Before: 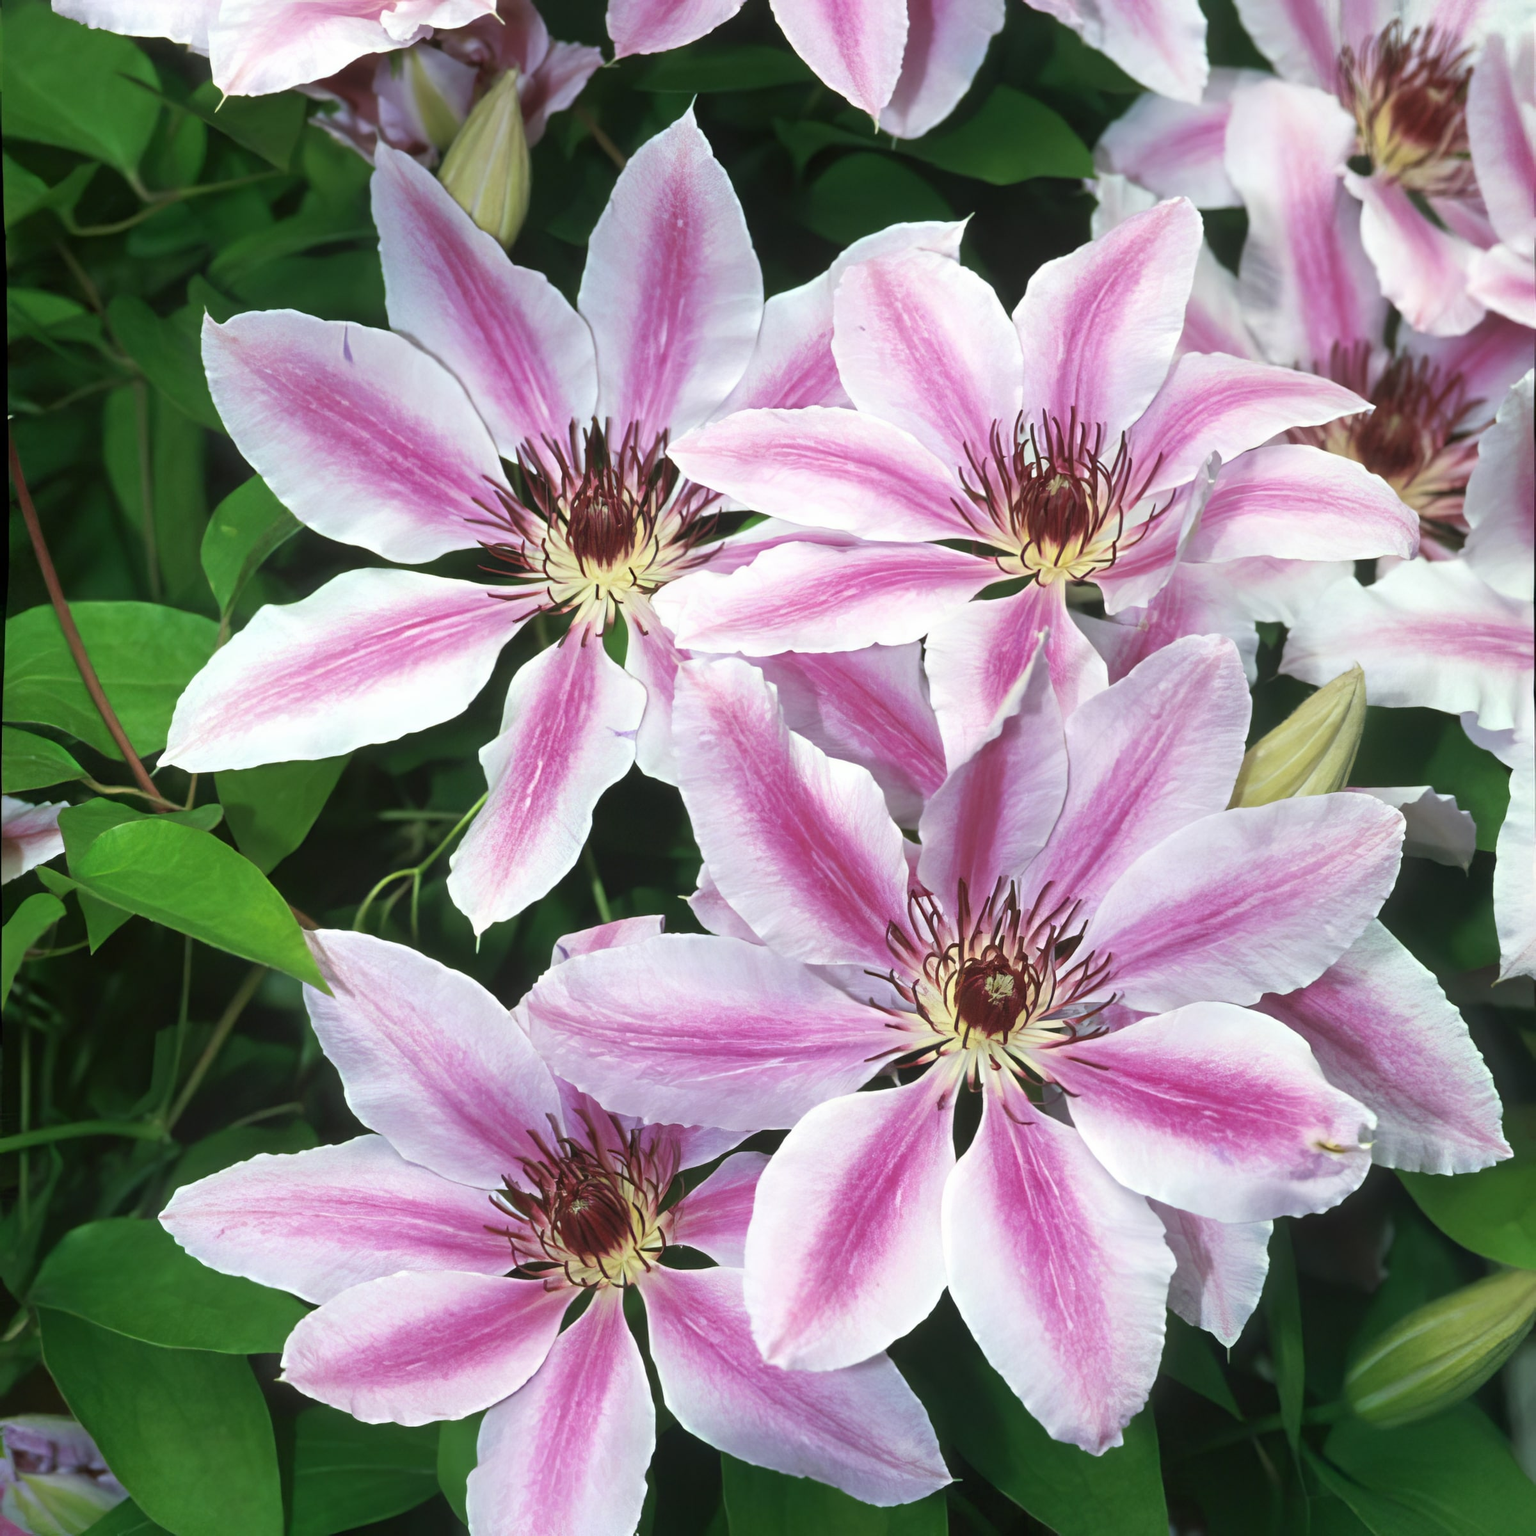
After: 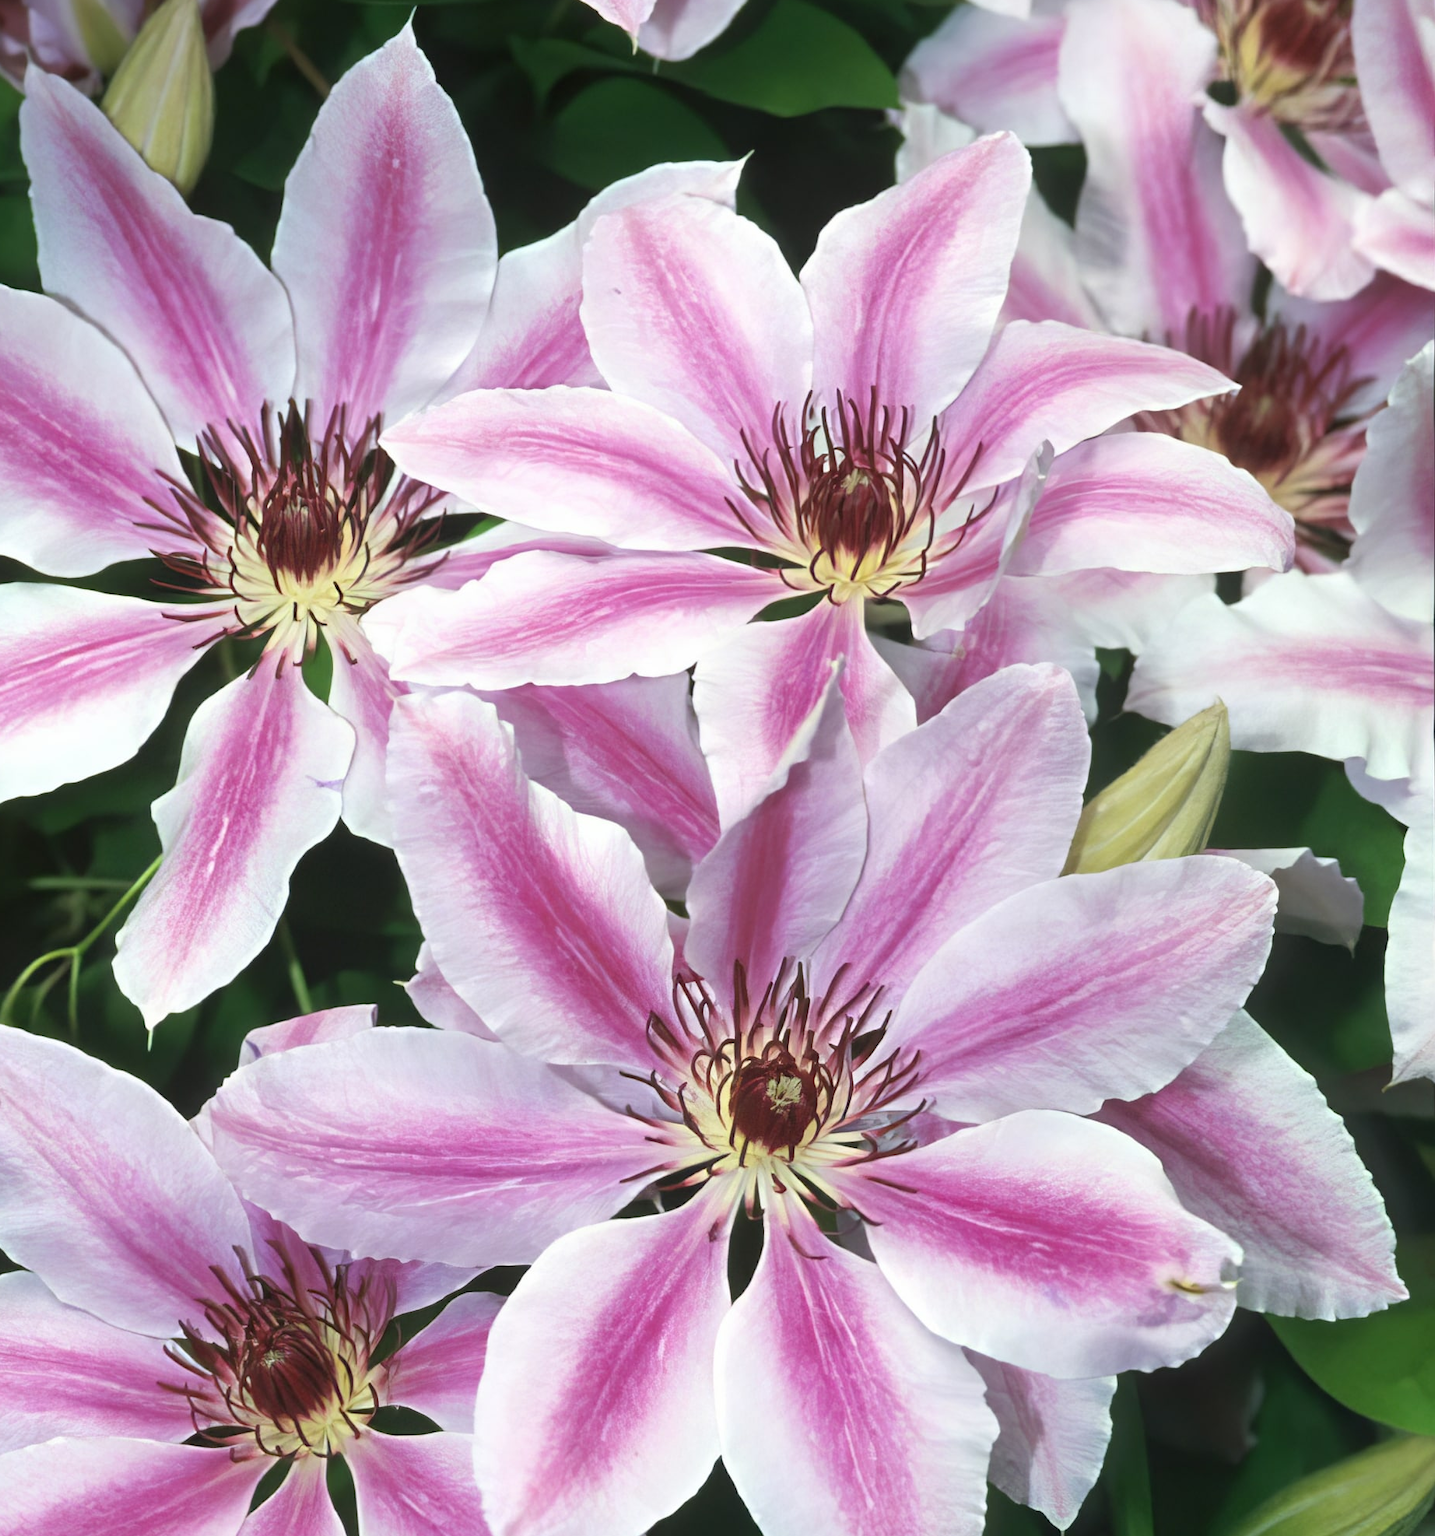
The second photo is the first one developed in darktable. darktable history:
crop: left 23.095%, top 5.827%, bottom 11.854%
